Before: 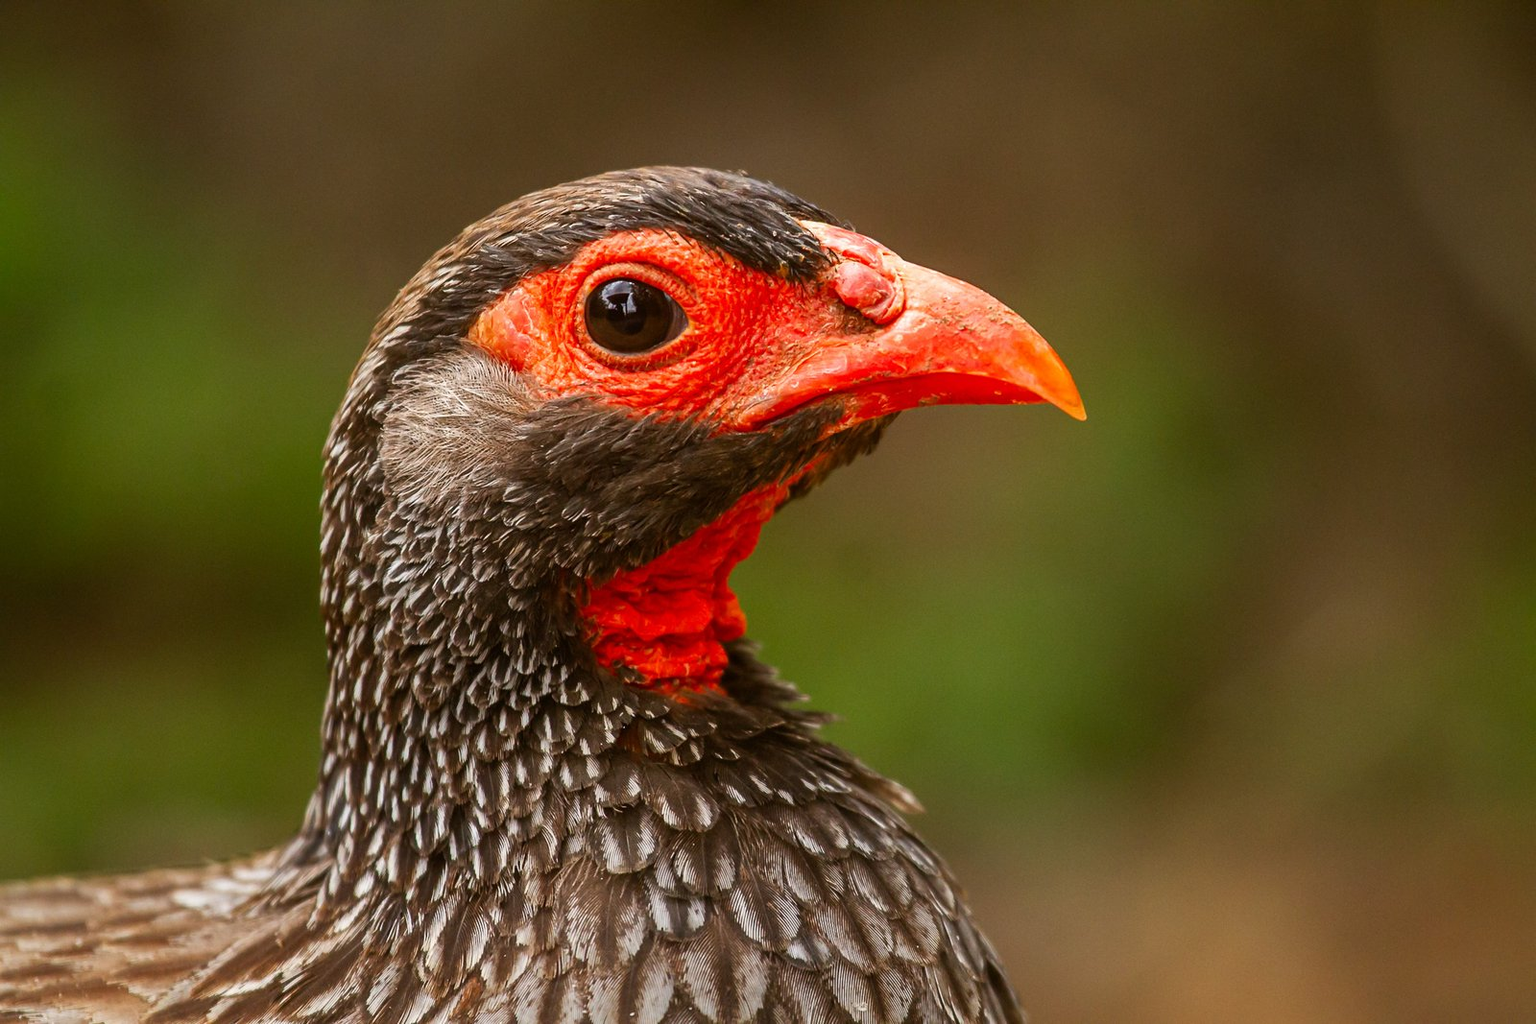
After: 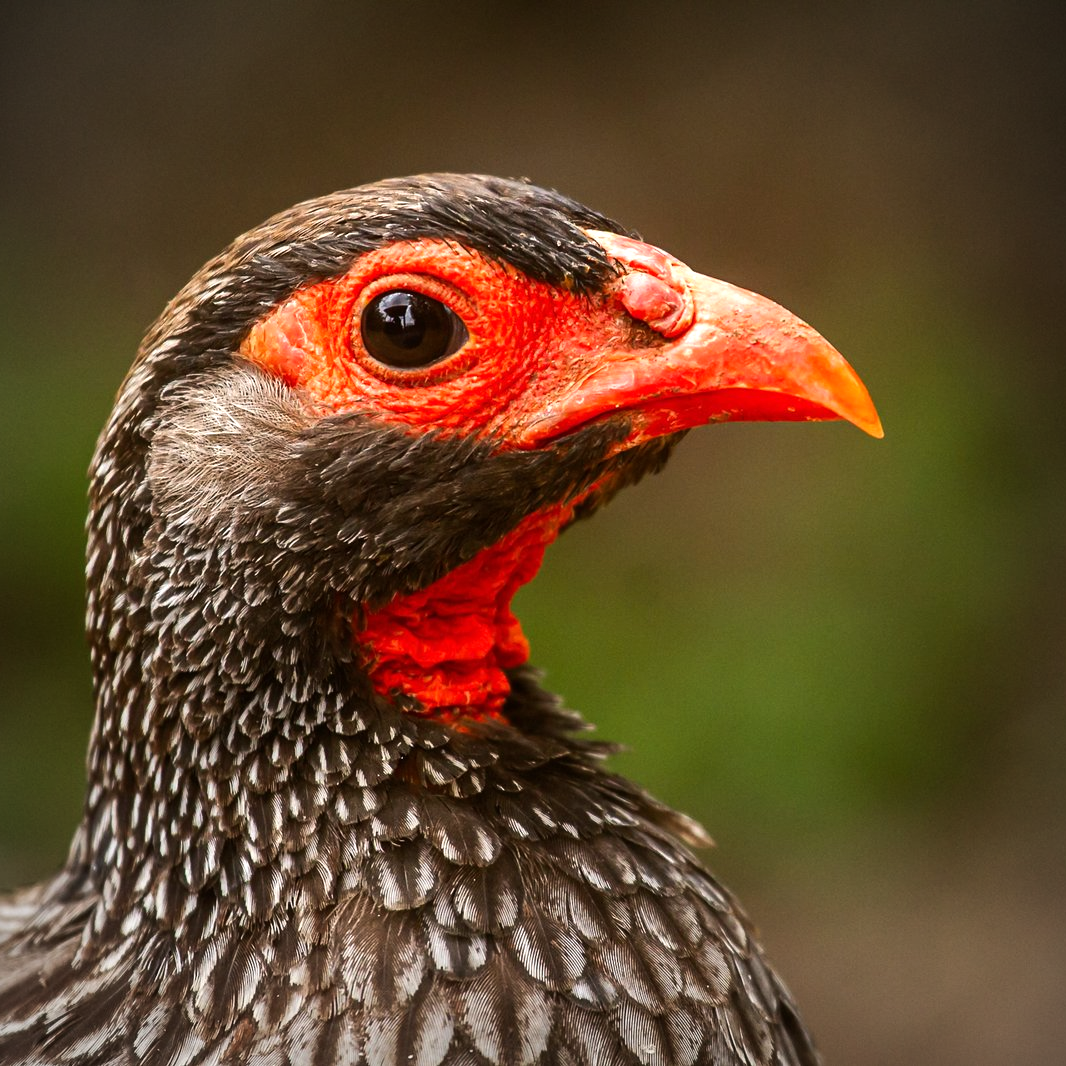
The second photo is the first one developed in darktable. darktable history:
crop and rotate: left 15.546%, right 17.787%
tone equalizer: -8 EV -0.417 EV, -7 EV -0.389 EV, -6 EV -0.333 EV, -5 EV -0.222 EV, -3 EV 0.222 EV, -2 EV 0.333 EV, -1 EV 0.389 EV, +0 EV 0.417 EV, edges refinement/feathering 500, mask exposure compensation -1.57 EV, preserve details no
vignetting: fall-off radius 60.92%
